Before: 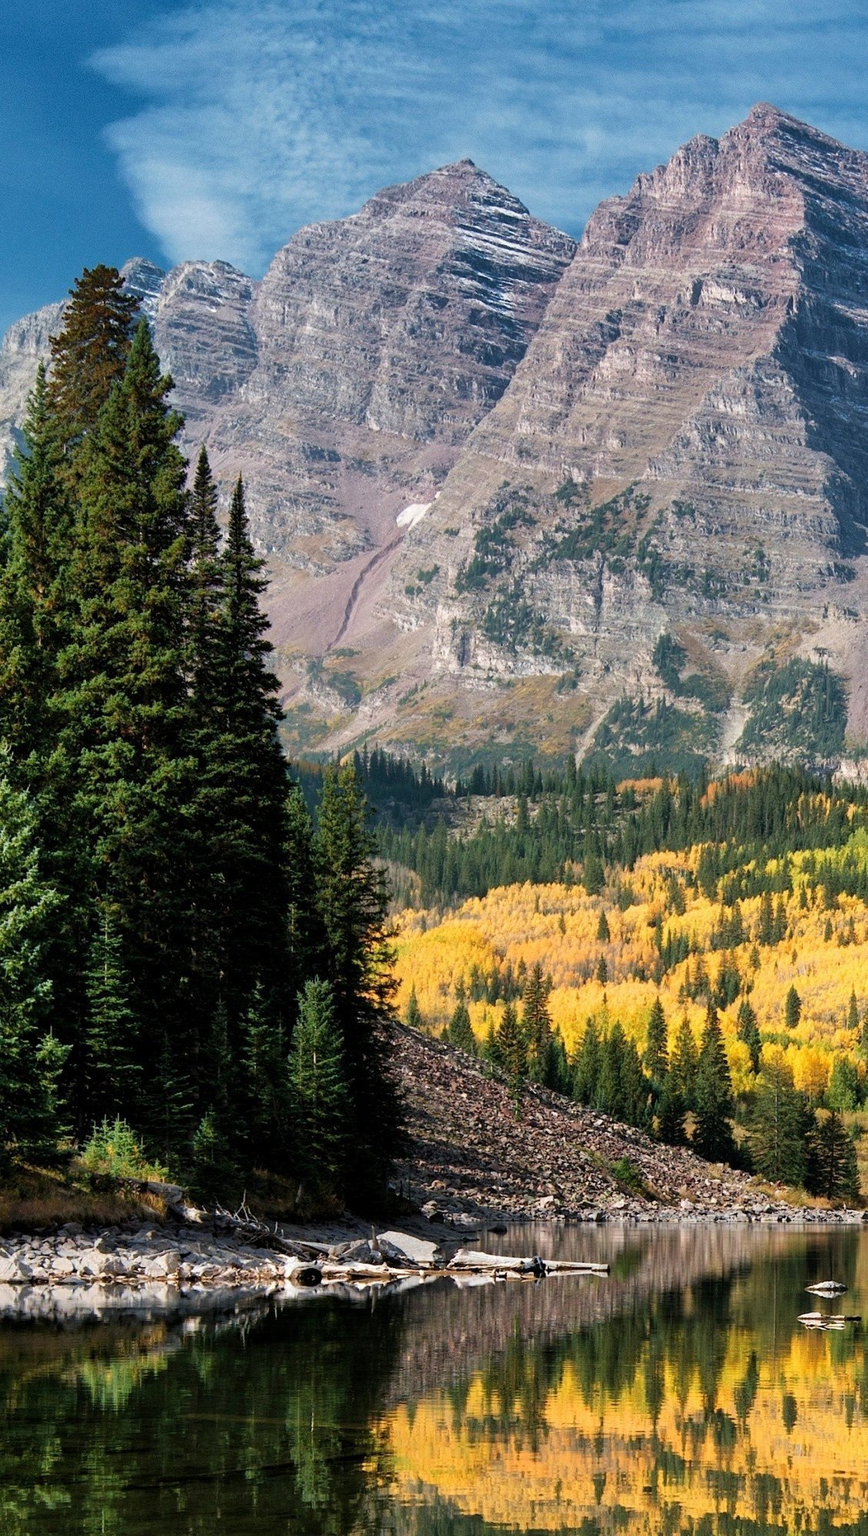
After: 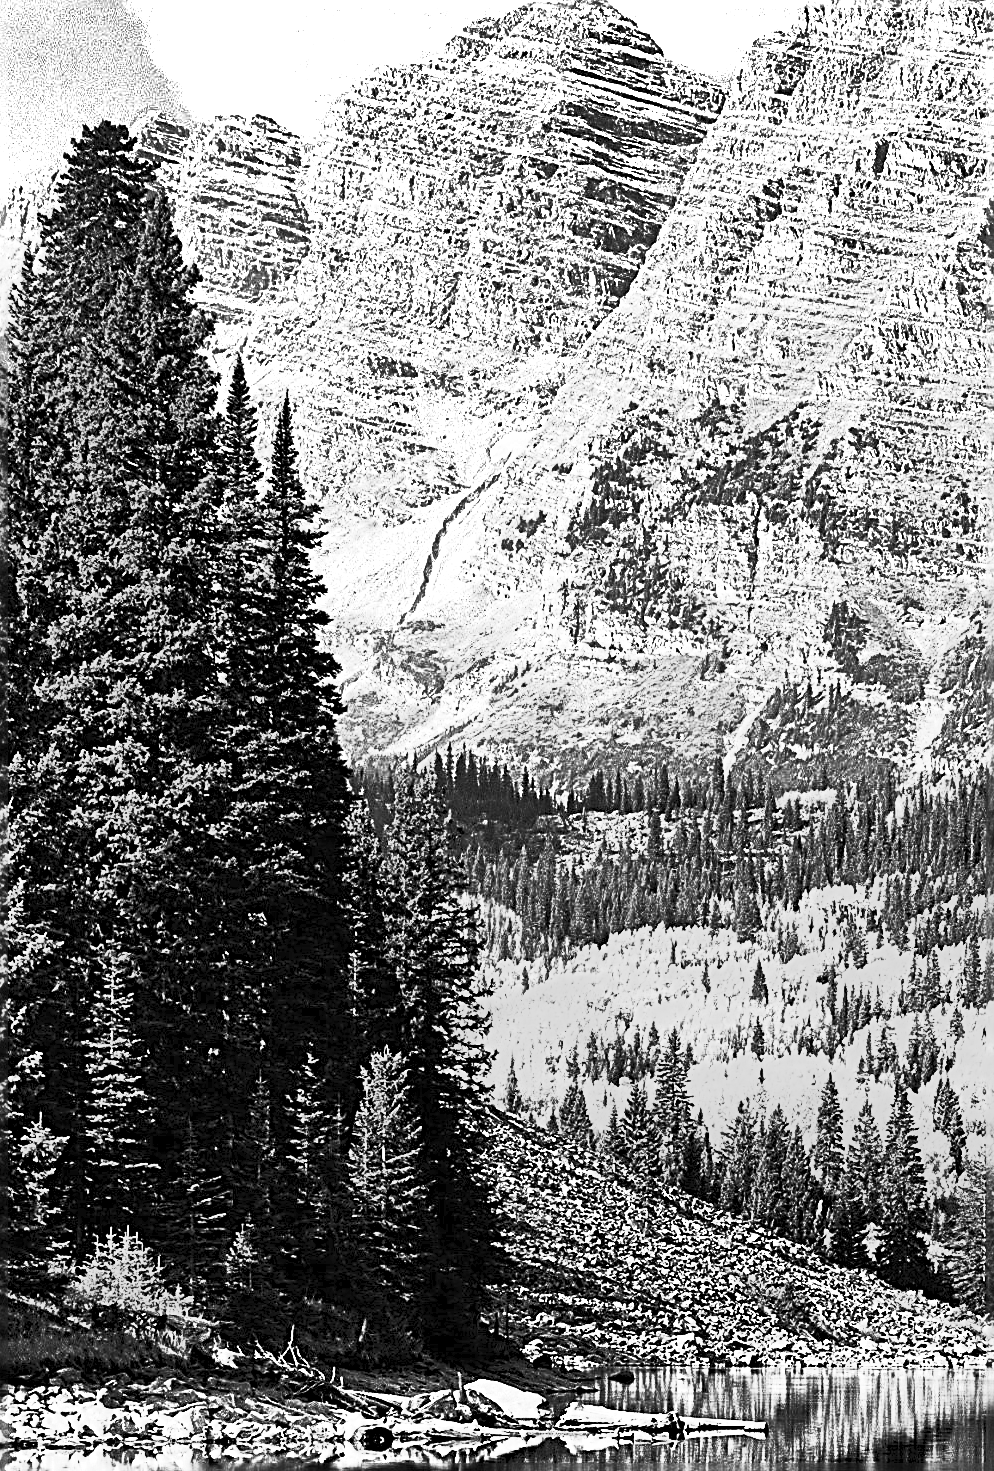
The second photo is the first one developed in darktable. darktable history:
sharpen: radius 3.183, amount 1.733
contrast brightness saturation: contrast 0.827, brightness 0.587, saturation 0.607
color zones: curves: ch0 [(0, 0.613) (0.01, 0.613) (0.245, 0.448) (0.498, 0.529) (0.642, 0.665) (0.879, 0.777) (0.99, 0.613)]; ch1 [(0, 0) (0.143, 0) (0.286, 0) (0.429, 0) (0.571, 0) (0.714, 0) (0.857, 0)]
shadows and highlights: soften with gaussian
crop and rotate: left 2.303%, top 11.238%, right 9.659%, bottom 15.174%
